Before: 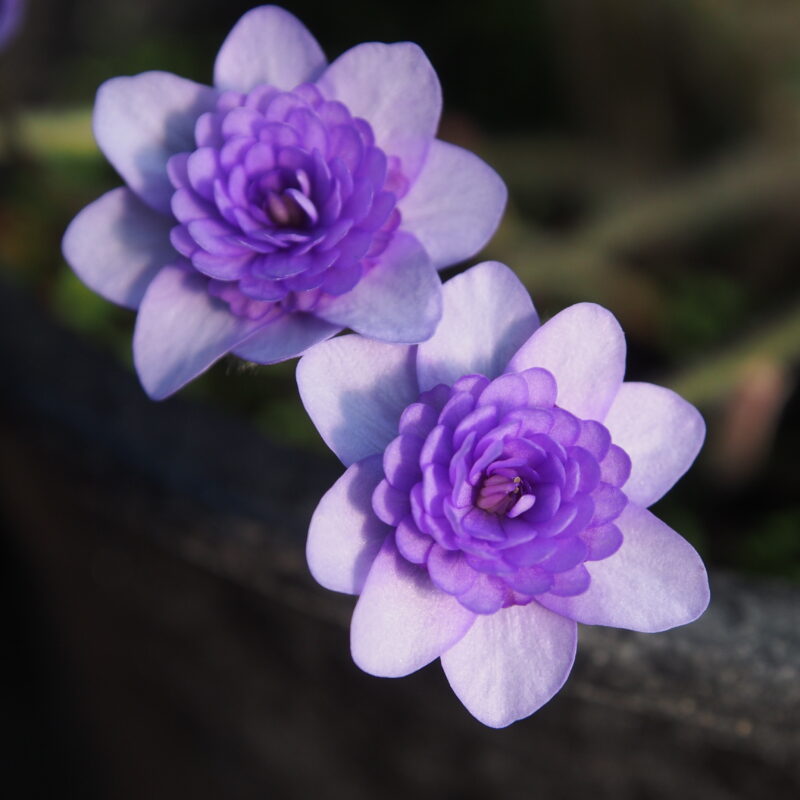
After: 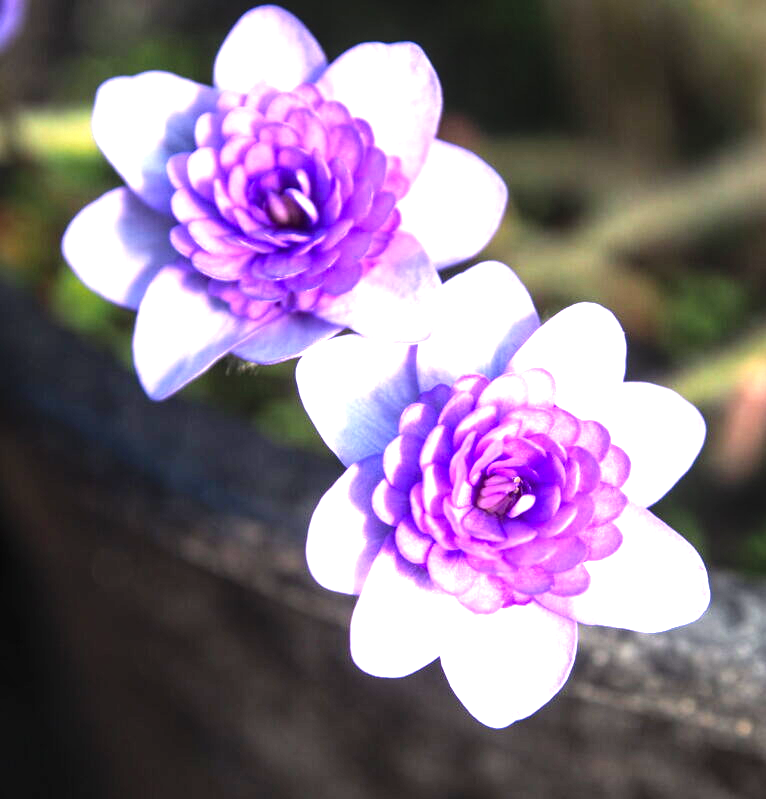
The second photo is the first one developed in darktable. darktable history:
crop: right 4.126%, bottom 0.031%
levels: levels [0, 0.281, 0.562]
local contrast: on, module defaults
